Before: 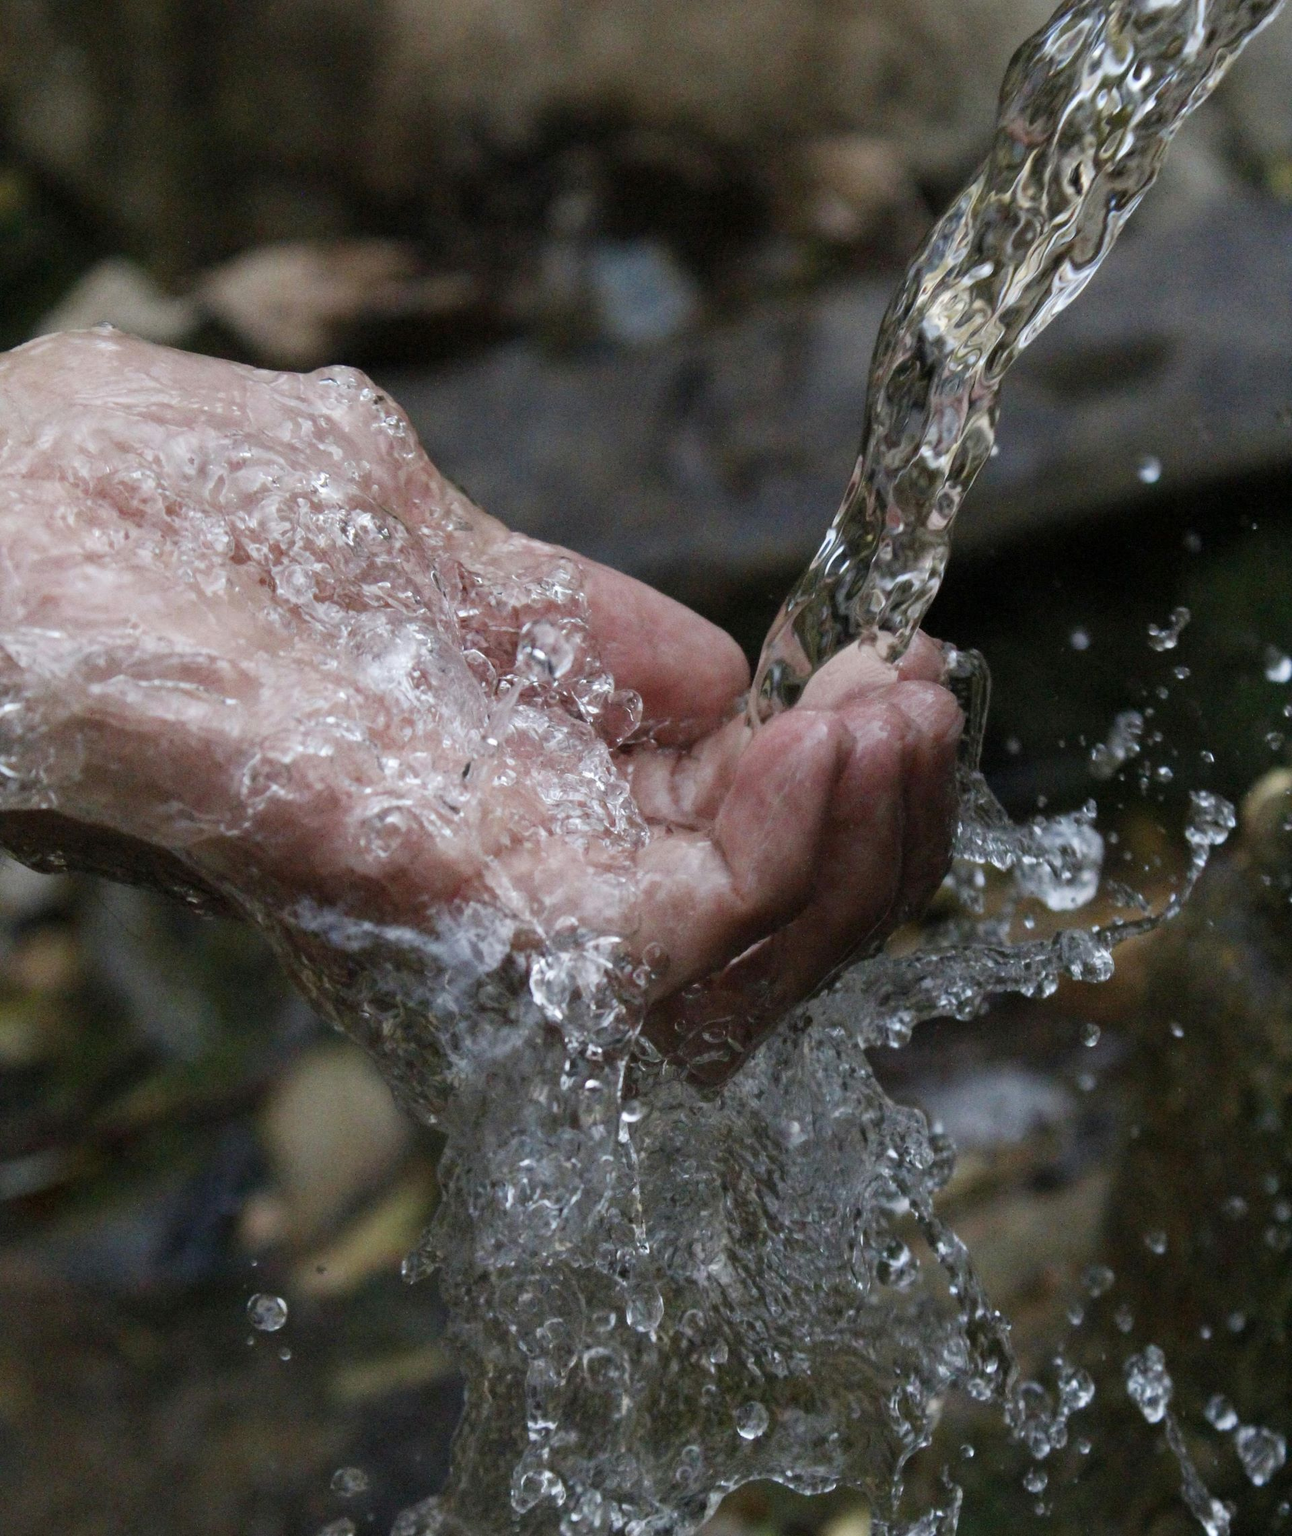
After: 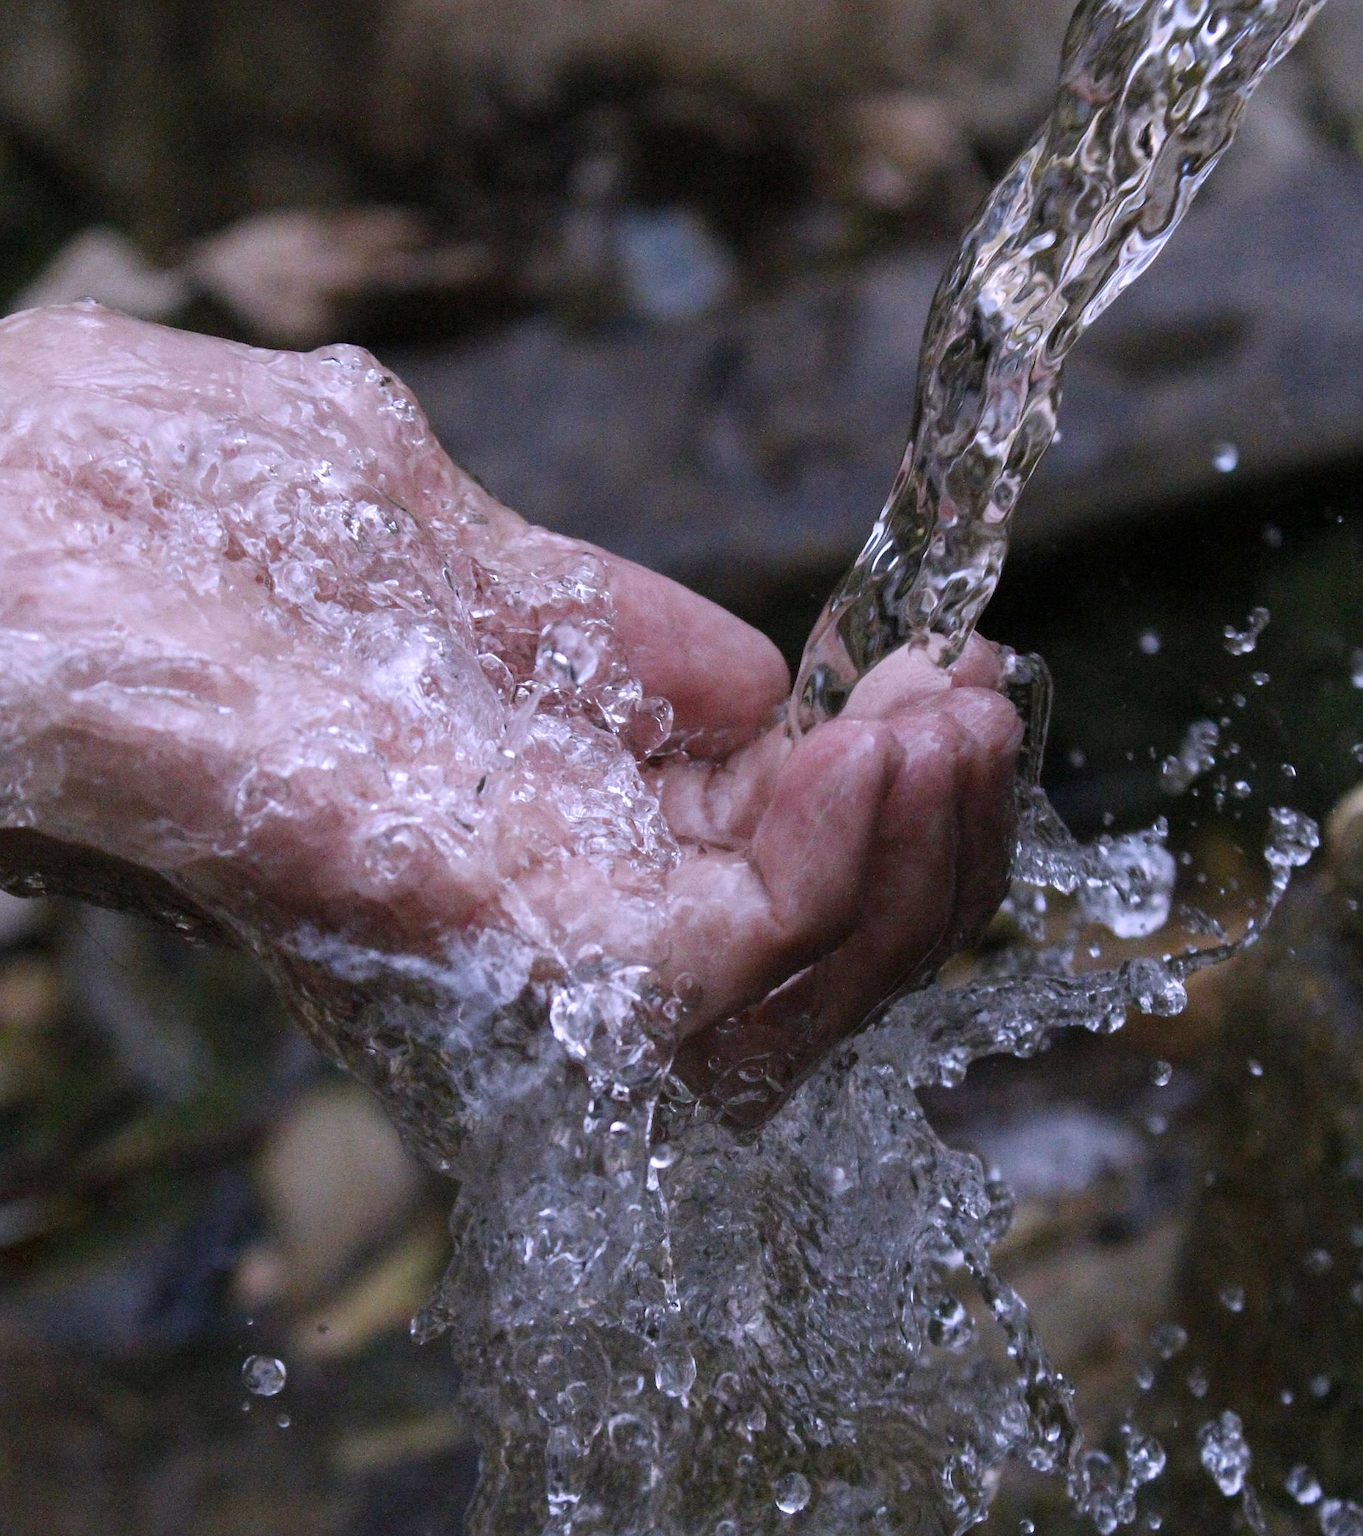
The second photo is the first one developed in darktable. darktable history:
sharpen: radius 1
crop: left 1.964%, top 3.251%, right 1.122%, bottom 4.933%
white balance: red 1.042, blue 1.17
